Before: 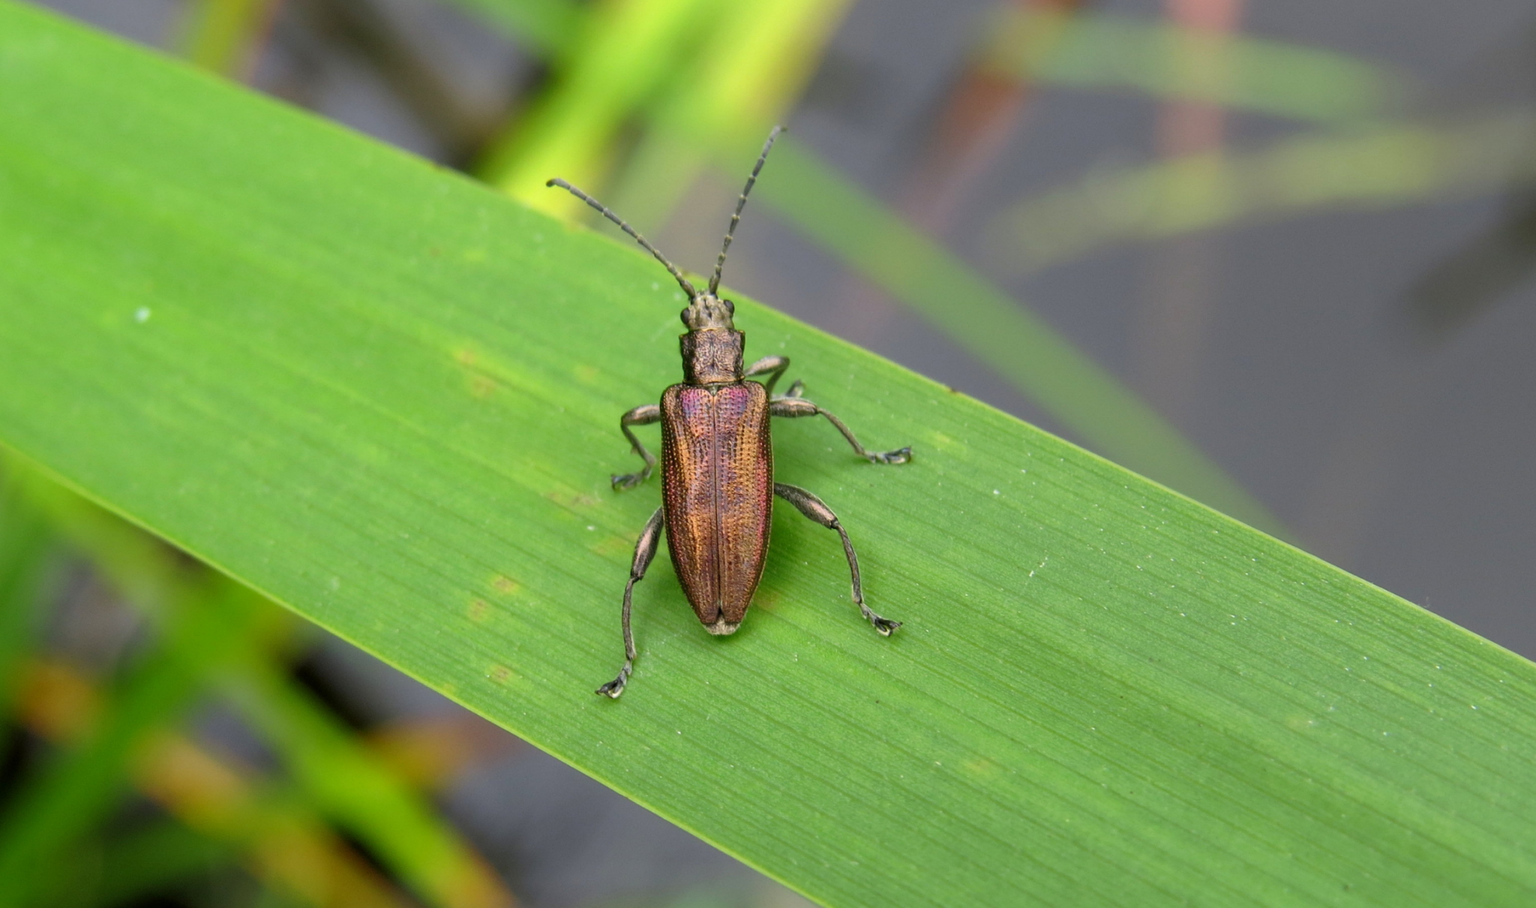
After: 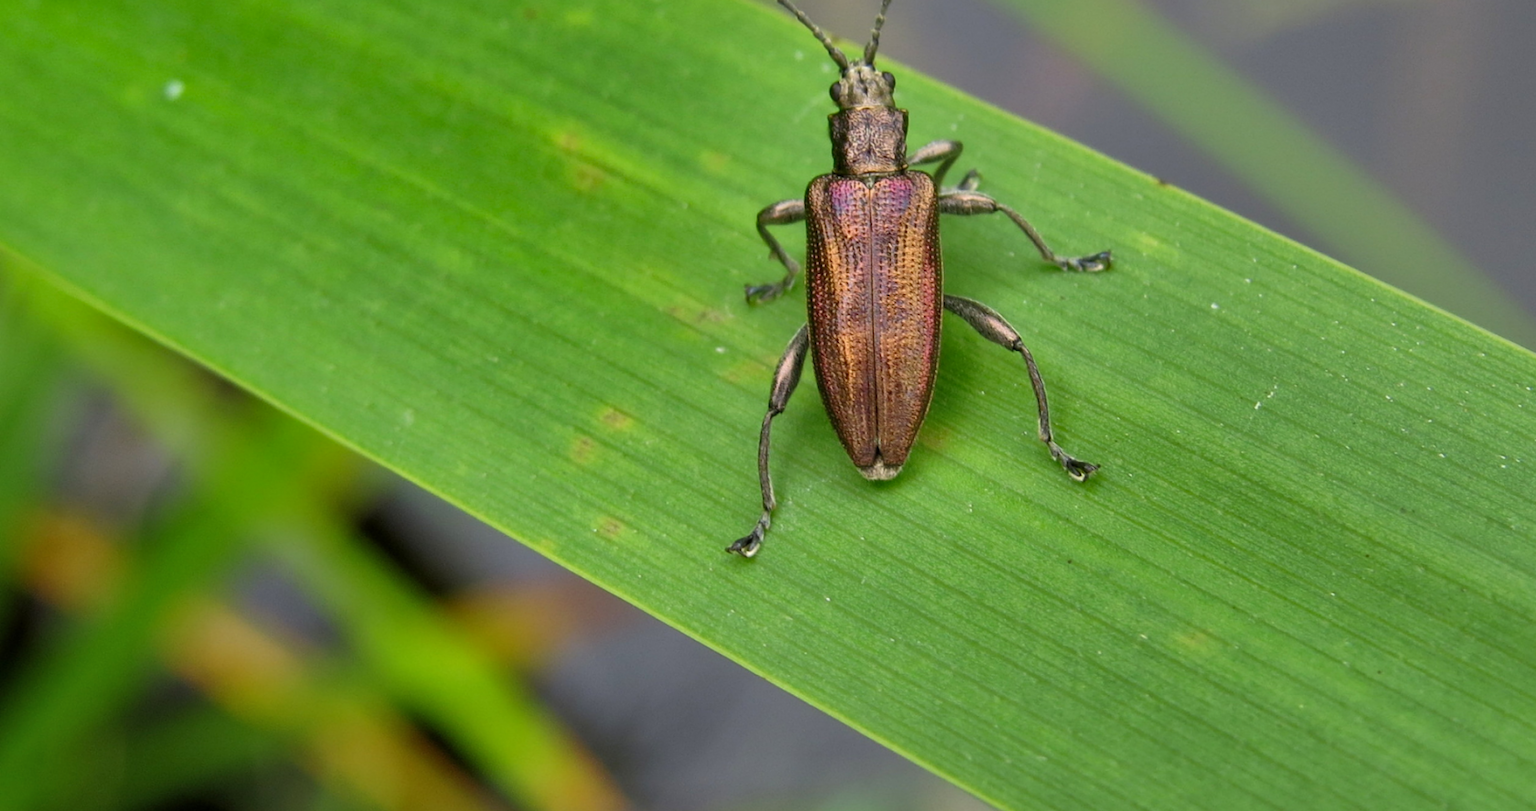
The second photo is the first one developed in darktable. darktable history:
crop: top 26.531%, right 17.959%
shadows and highlights: shadows 24.5, highlights -78.15, soften with gaussian
